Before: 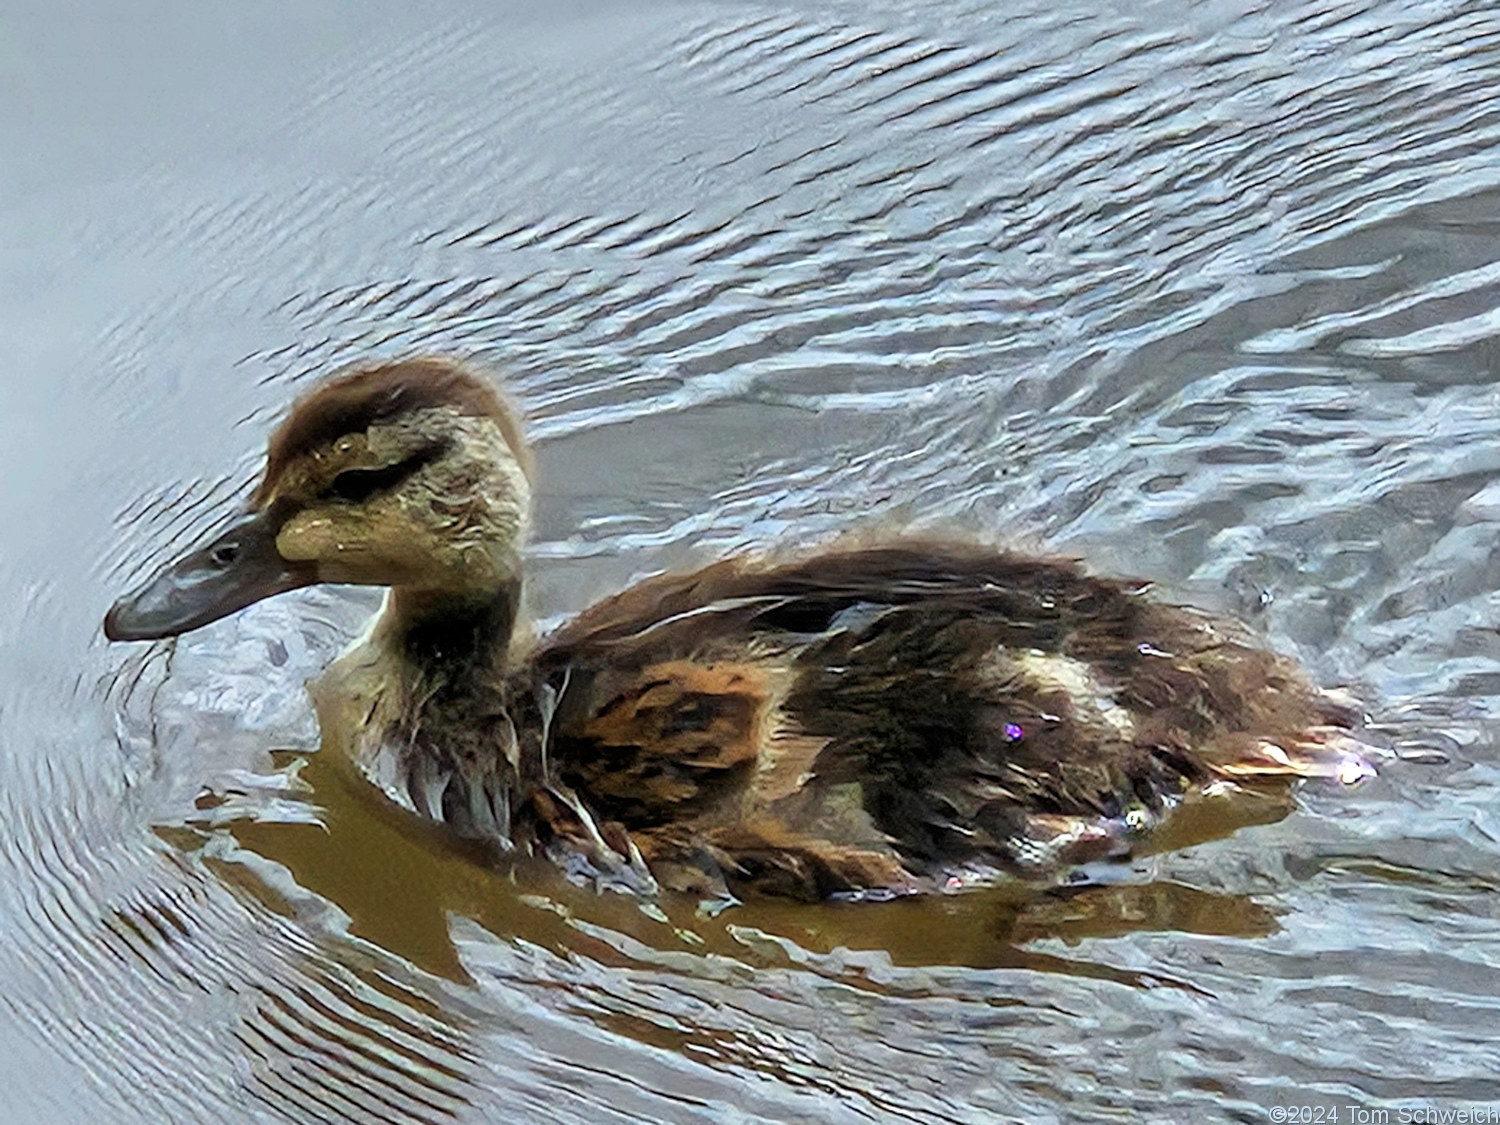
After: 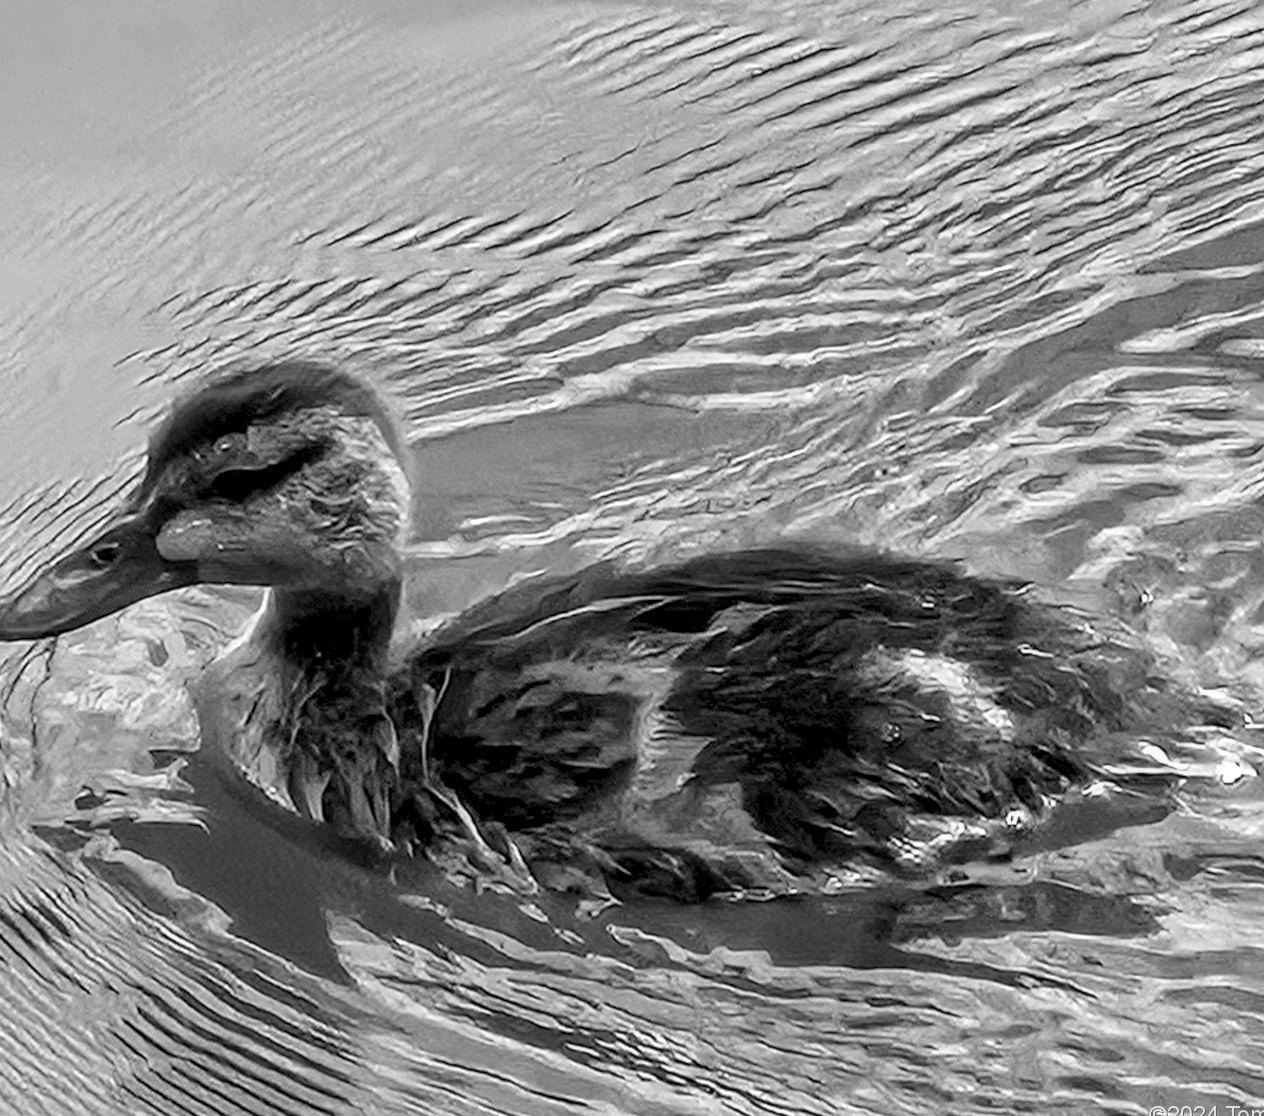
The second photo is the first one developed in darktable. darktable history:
tone equalizer: on, module defaults
local contrast: on, module defaults
crop: left 8.026%, right 7.374%
monochrome: a -11.7, b 1.62, size 0.5, highlights 0.38
